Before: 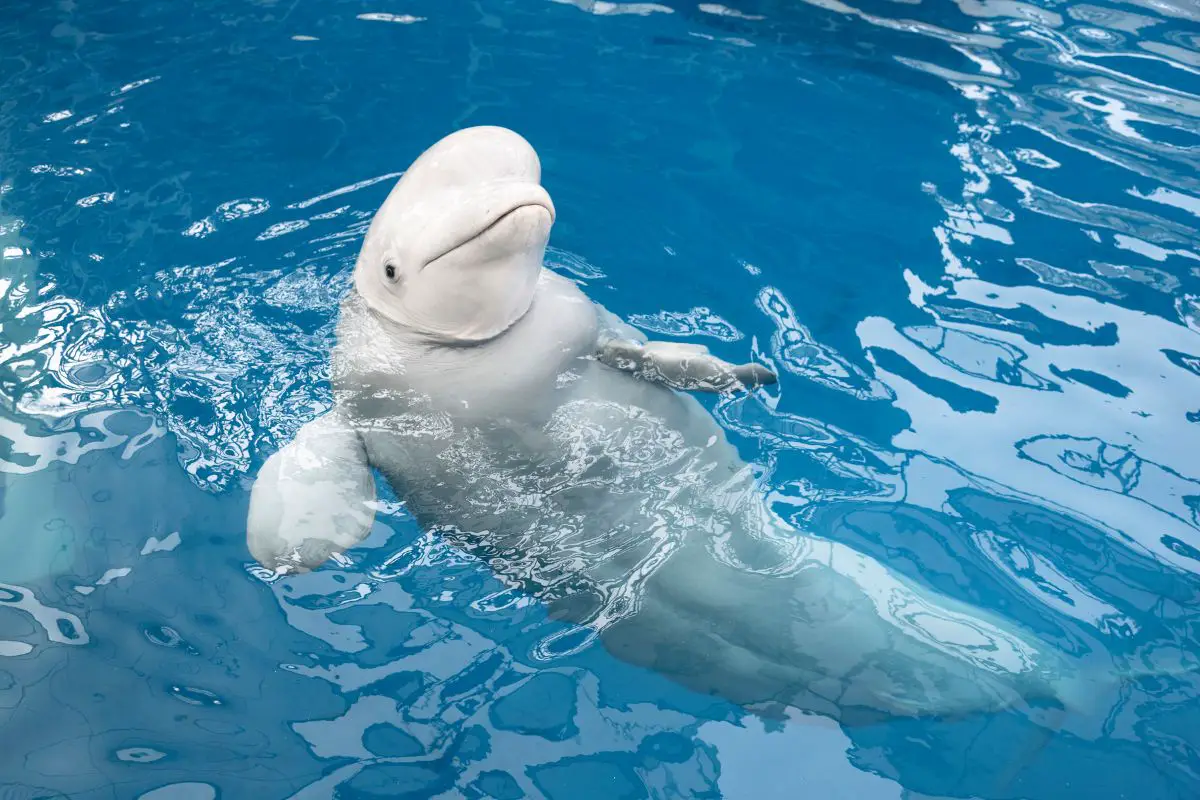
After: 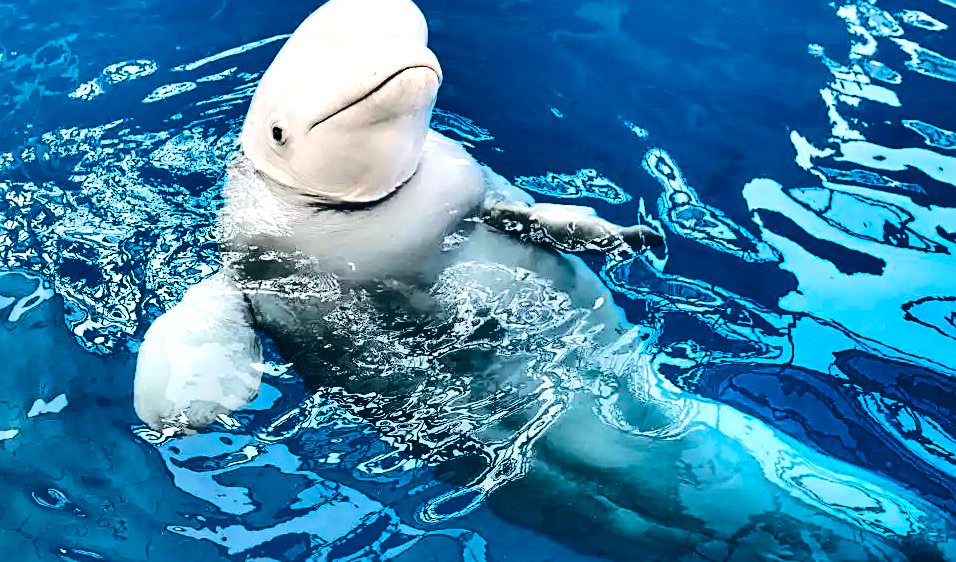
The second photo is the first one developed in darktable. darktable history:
crop: left 9.478%, top 17.311%, right 10.849%, bottom 12.318%
exposure: exposure 0.755 EV, compensate highlight preservation false
tone equalizer: on, module defaults
tone curve: curves: ch0 [(0, 0) (0.227, 0.17) (0.766, 0.774) (1, 1)]; ch1 [(0, 0) (0.114, 0.127) (0.437, 0.452) (0.498, 0.498) (0.529, 0.541) (0.579, 0.589) (1, 1)]; ch2 [(0, 0) (0.233, 0.259) (0.493, 0.492) (0.587, 0.573) (1, 1)], preserve colors none
sharpen: on, module defaults
contrast brightness saturation: contrast 0.411, brightness 0.099, saturation 0.212
shadows and highlights: radius 123.05, shadows 99.9, white point adjustment -3.08, highlights -98.33, soften with gaussian
